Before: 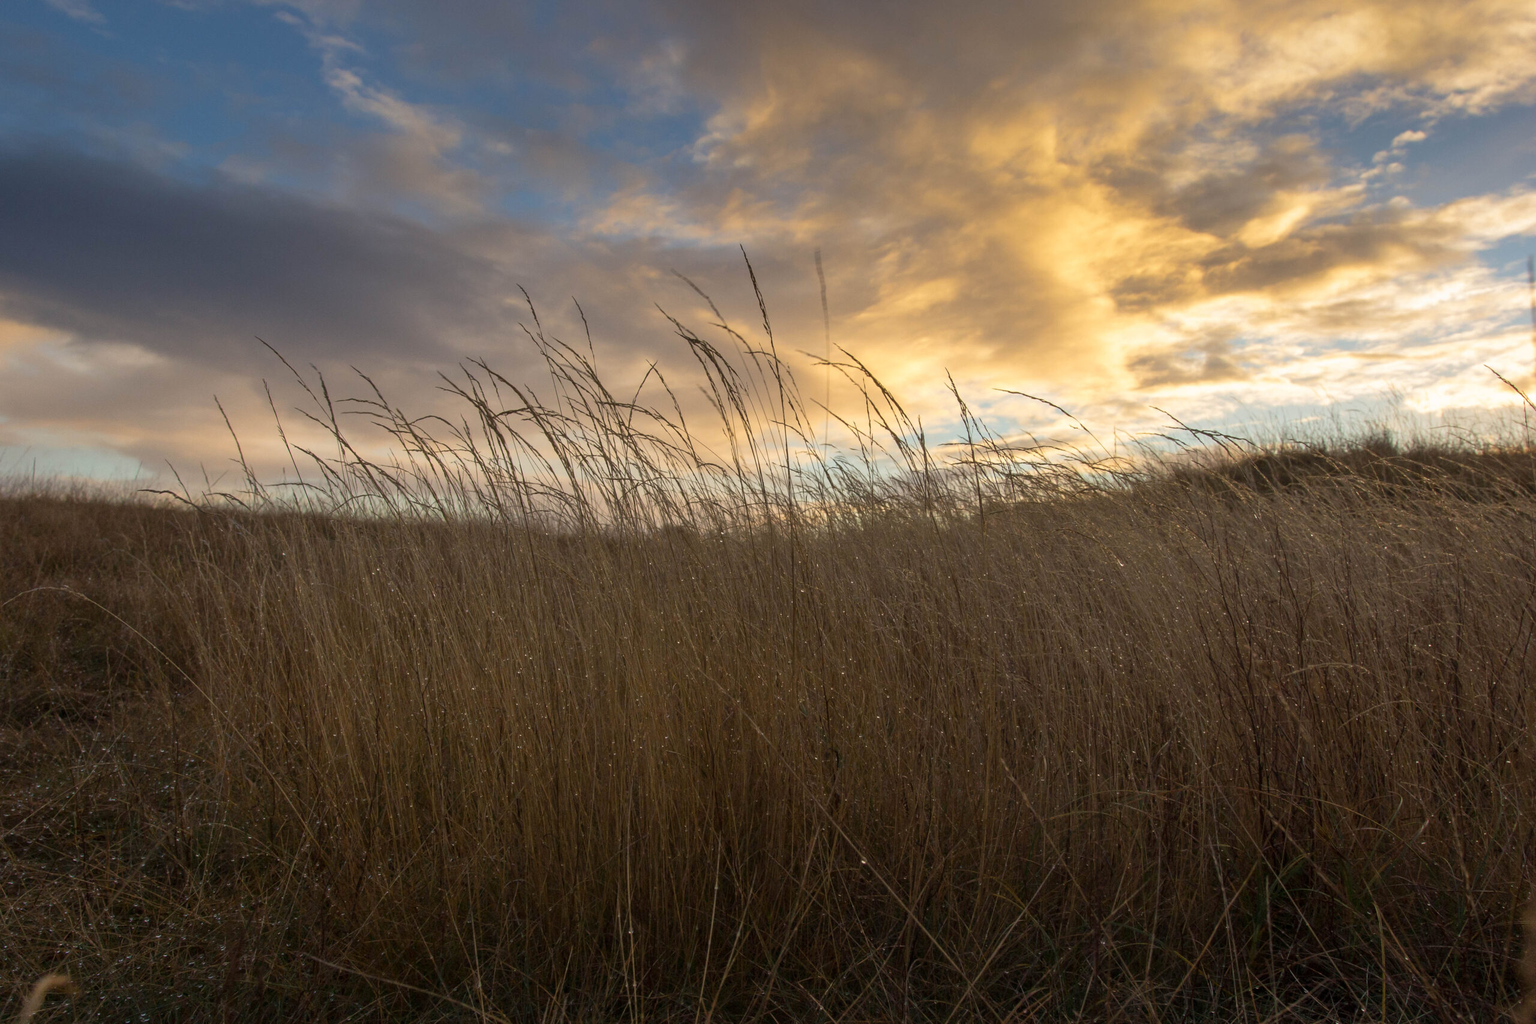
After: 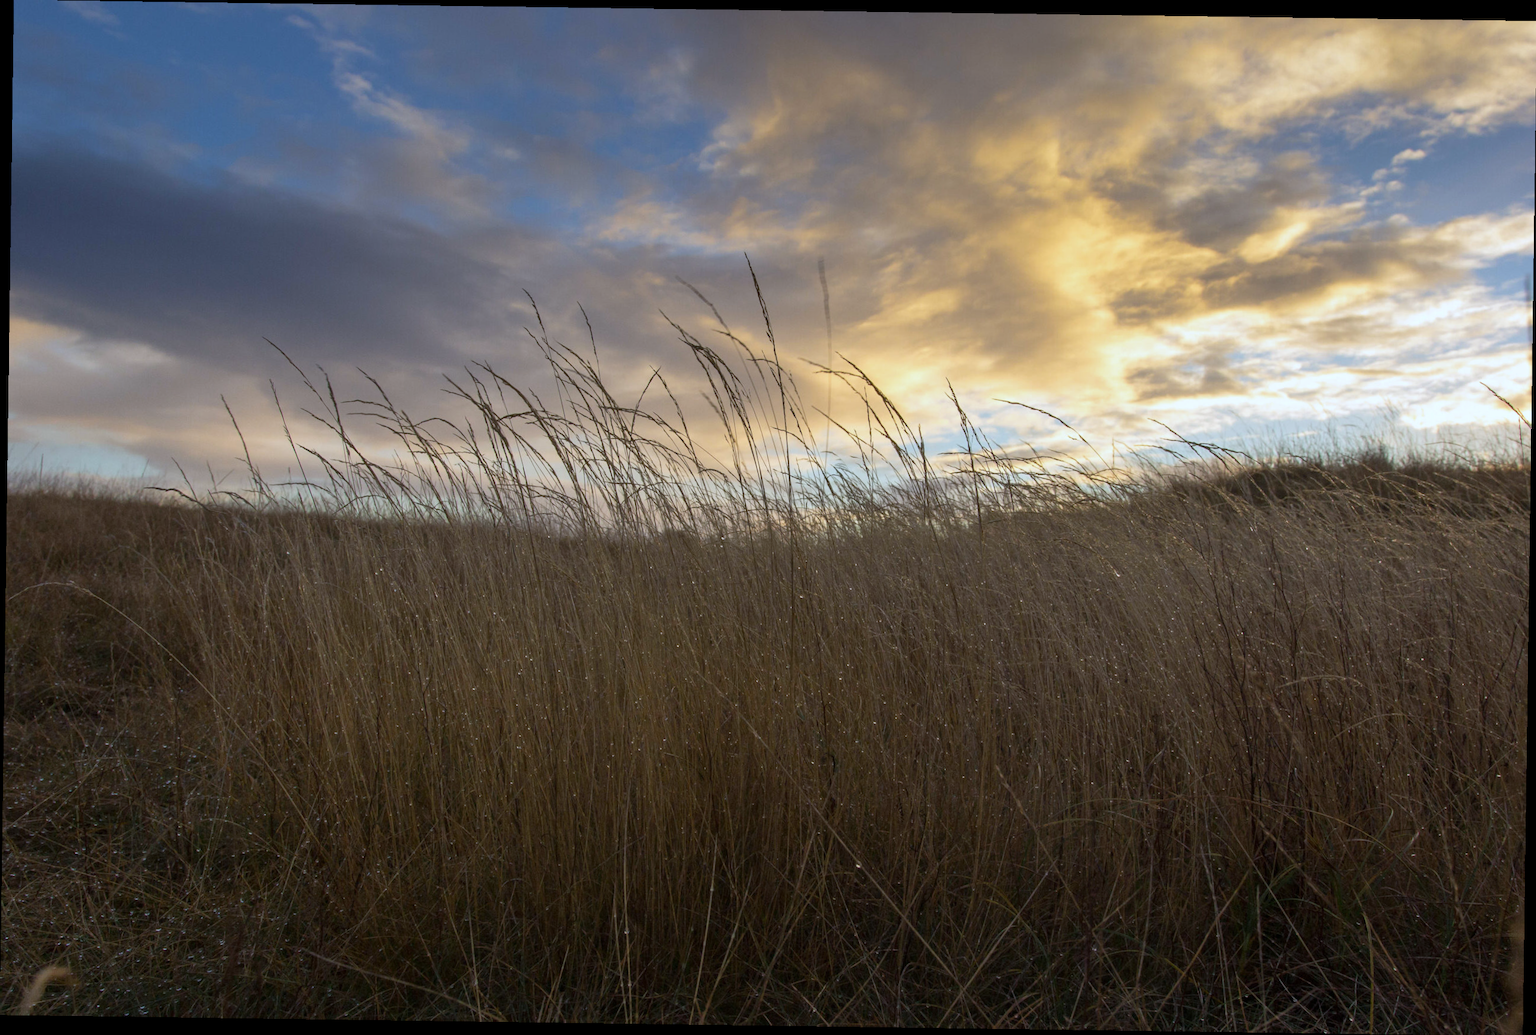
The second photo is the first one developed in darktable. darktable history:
tone equalizer: on, module defaults
white balance: red 0.931, blue 1.11
exposure: compensate highlight preservation false
rotate and perspective: rotation 0.8°, automatic cropping off
